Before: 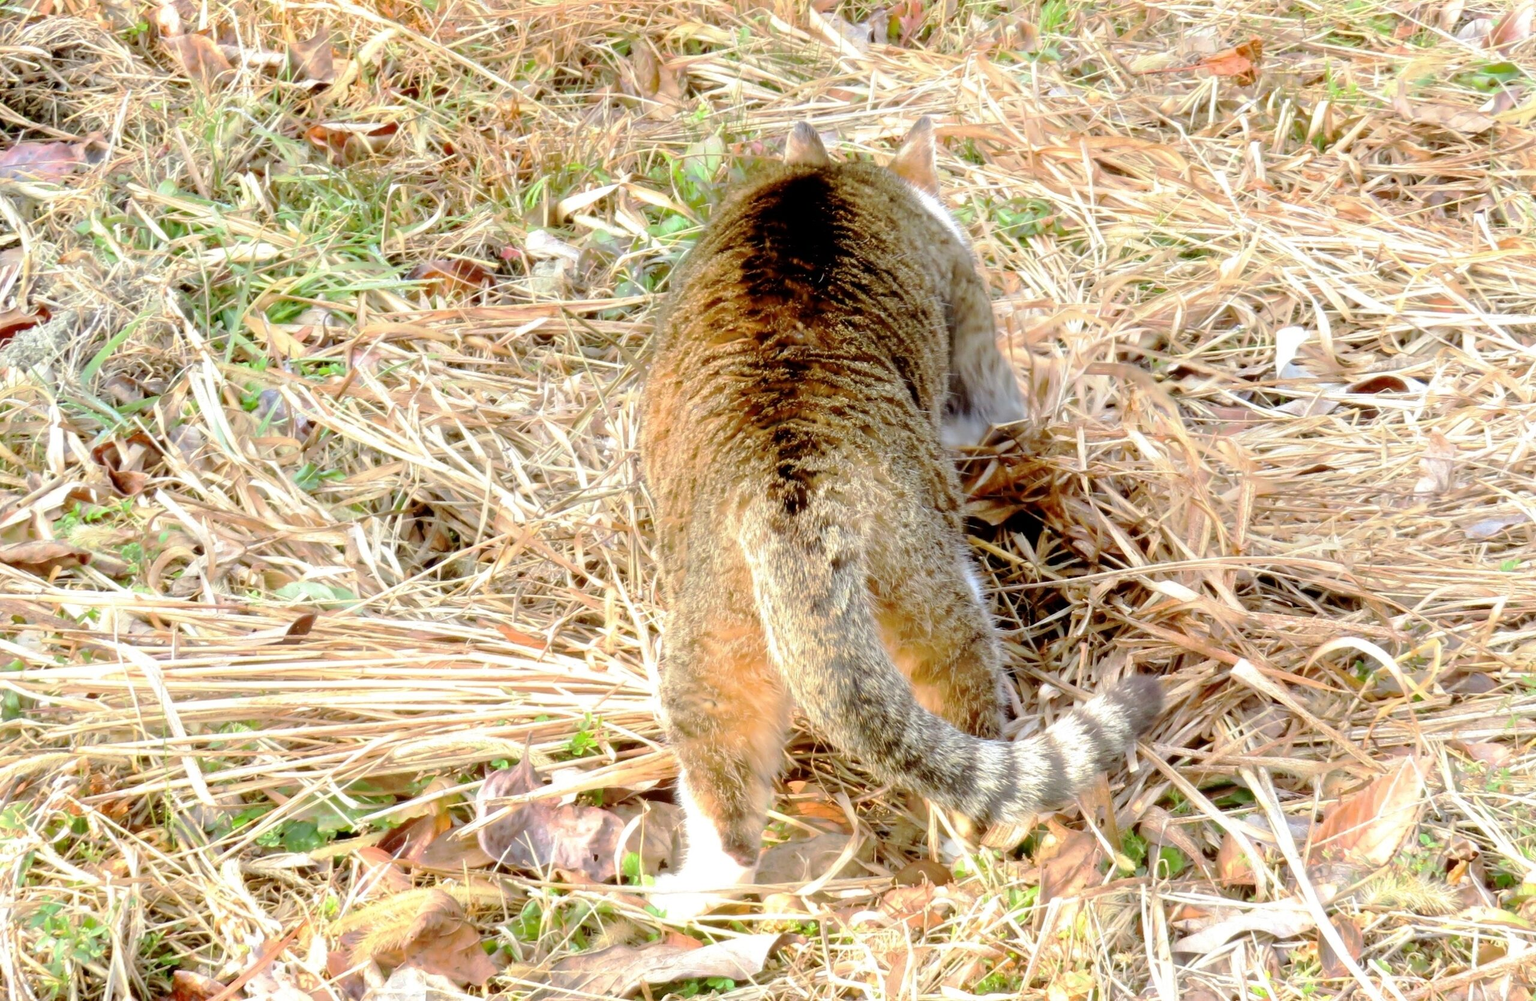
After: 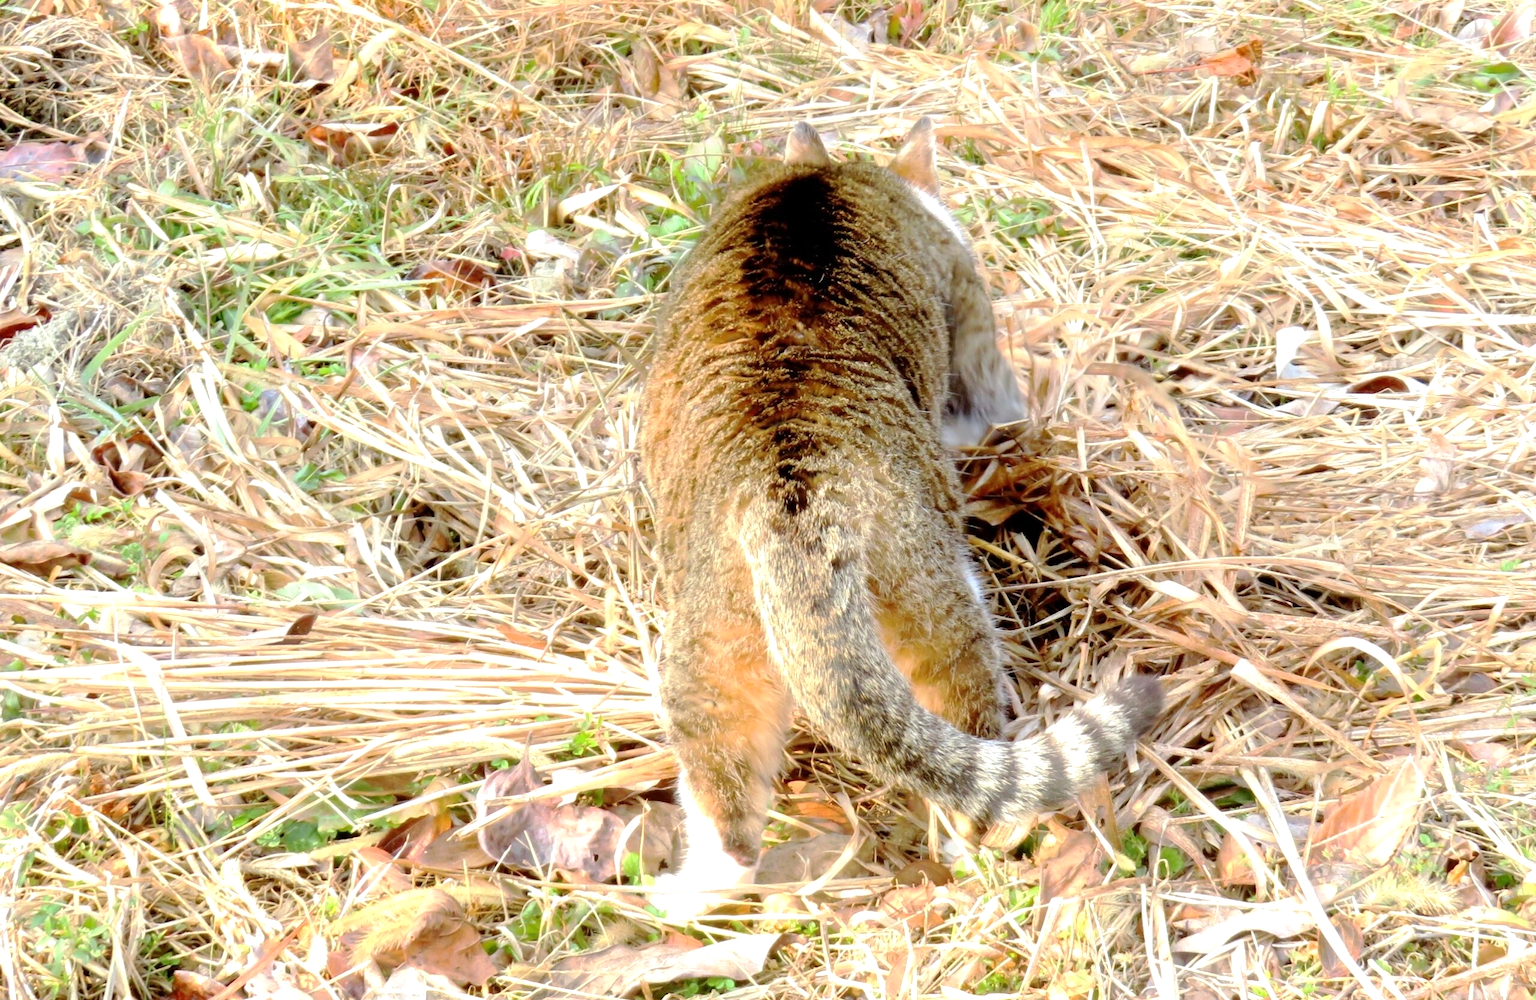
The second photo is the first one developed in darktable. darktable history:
exposure: exposure 0.204 EV, compensate exposure bias true, compensate highlight preservation false
crop: bottom 0.058%
